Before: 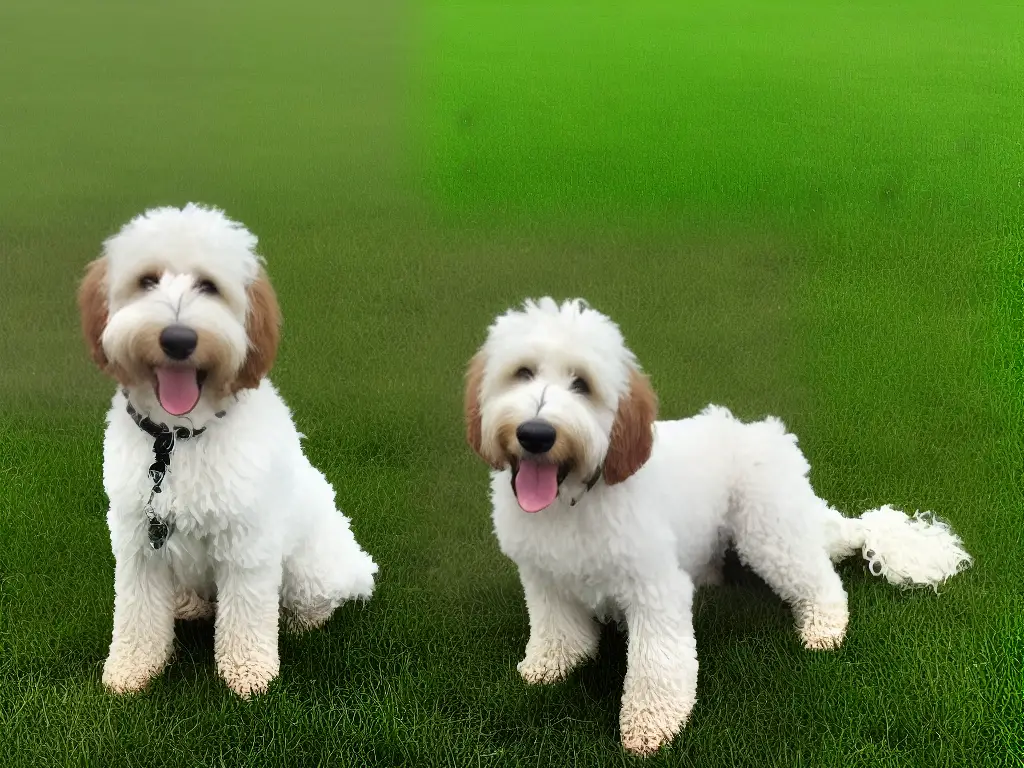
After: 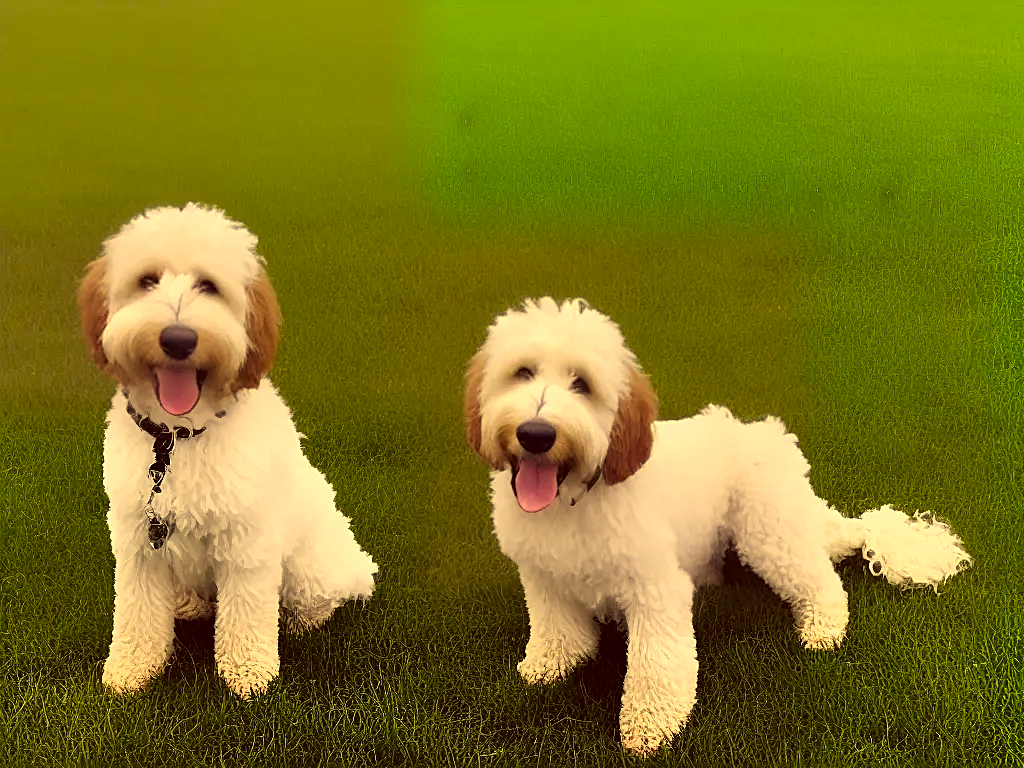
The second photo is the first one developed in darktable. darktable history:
sharpen: on, module defaults
color correction: highlights a* 10.12, highlights b* 39.04, shadows a* 14.62, shadows b* 3.37
white balance: emerald 1
